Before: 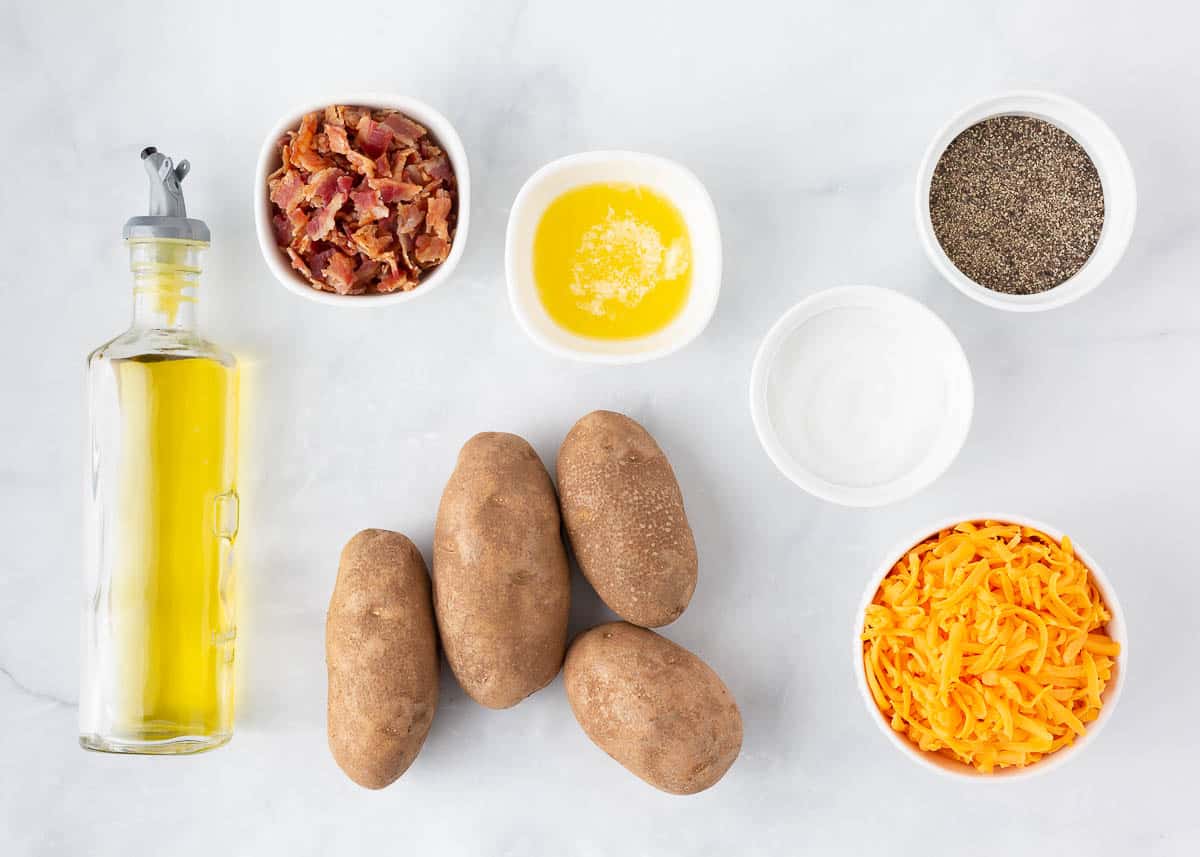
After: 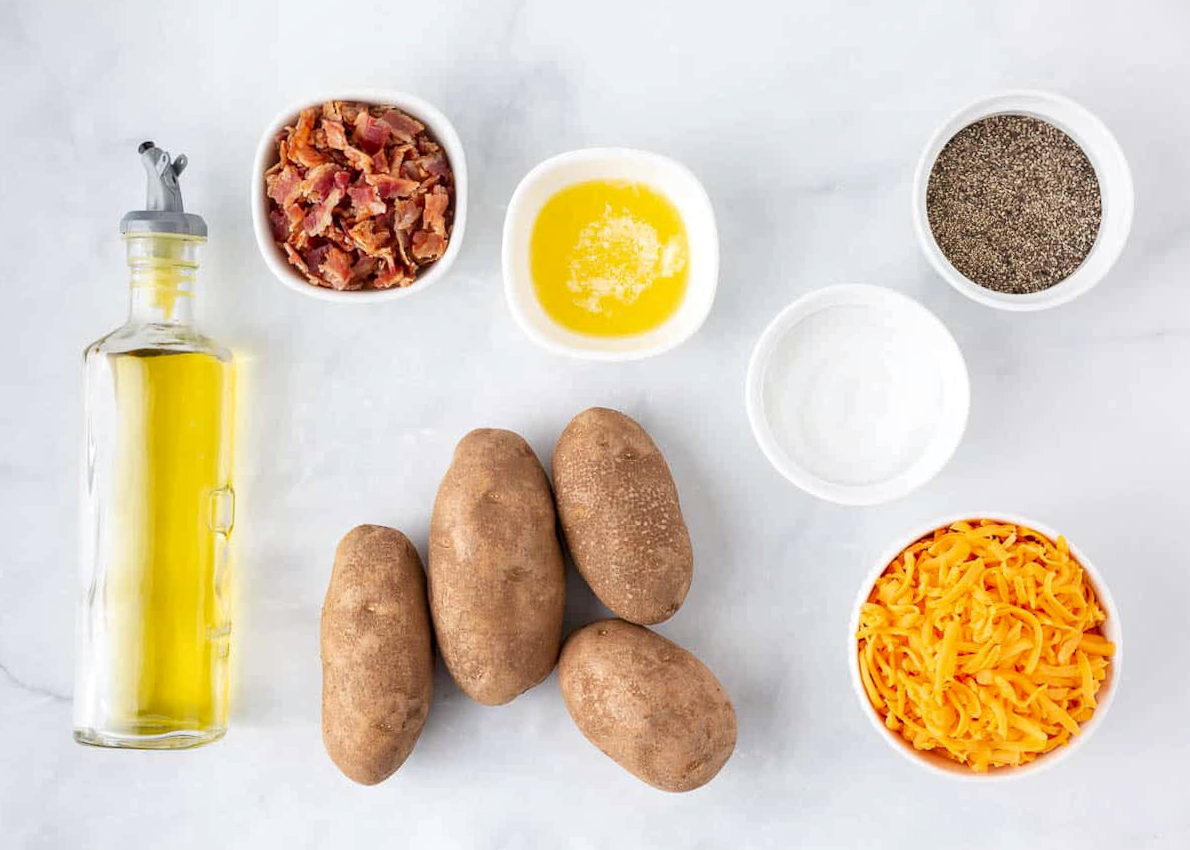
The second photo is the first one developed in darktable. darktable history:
crop and rotate: angle -0.315°
base curve: curves: ch0 [(0, 0) (0.283, 0.295) (1, 1)]
vignetting: fall-off start 116.27%, fall-off radius 58.01%
local contrast: on, module defaults
color correction: highlights a* 0.079, highlights b* -0.652
